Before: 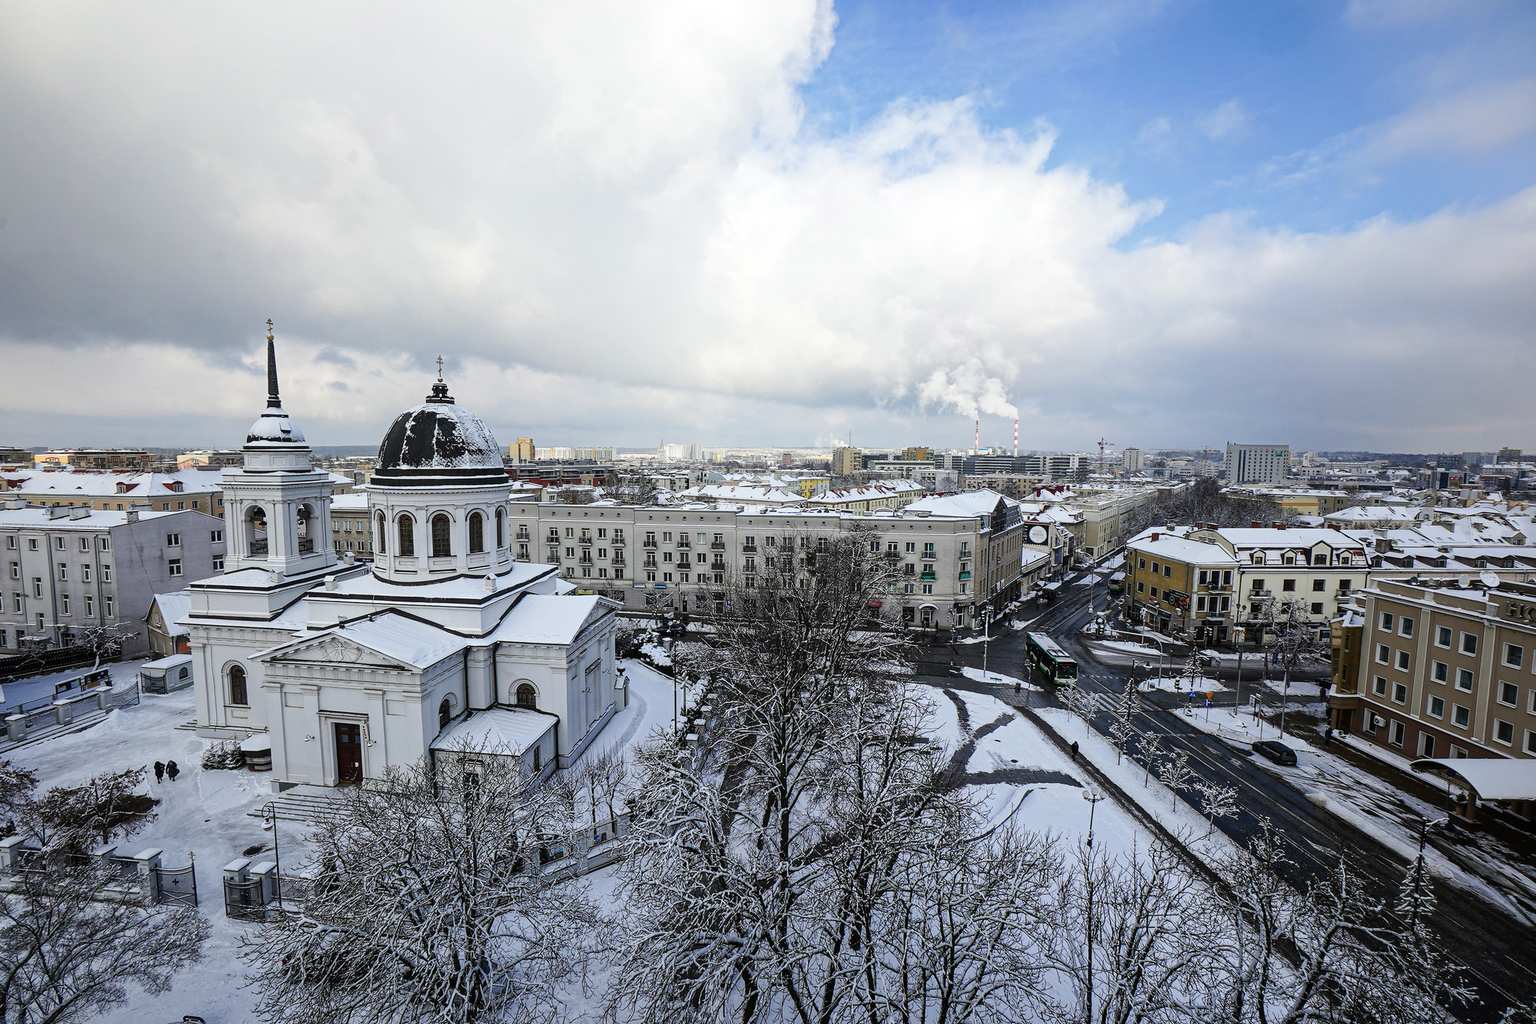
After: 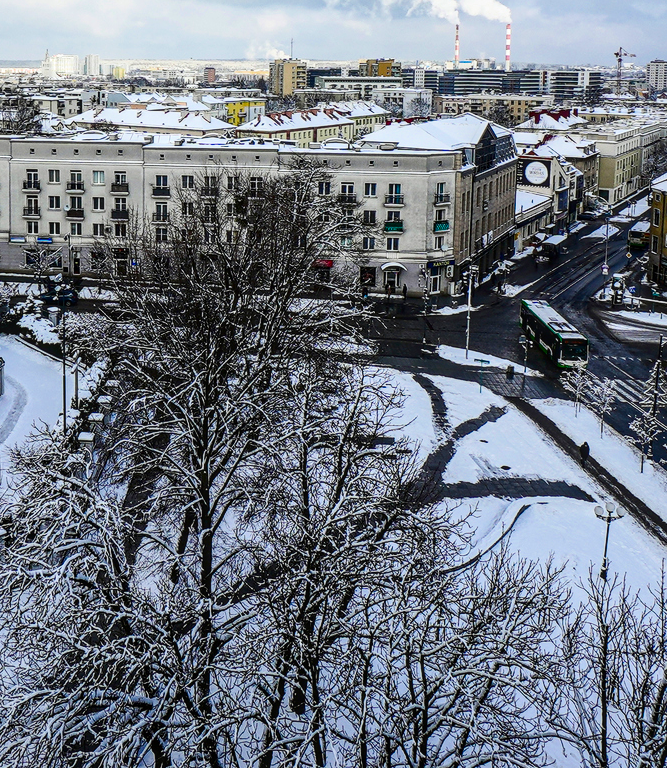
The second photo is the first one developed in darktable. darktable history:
crop: left 40.791%, top 39.261%, right 25.842%, bottom 3.082%
contrast brightness saturation: contrast 0.291
local contrast: on, module defaults
color zones: curves: ch0 [(0, 0.425) (0.143, 0.422) (0.286, 0.42) (0.429, 0.419) (0.571, 0.419) (0.714, 0.42) (0.857, 0.422) (1, 0.425)]; ch1 [(0, 0.666) (0.143, 0.669) (0.286, 0.671) (0.429, 0.67) (0.571, 0.67) (0.714, 0.67) (0.857, 0.67) (1, 0.666)]
